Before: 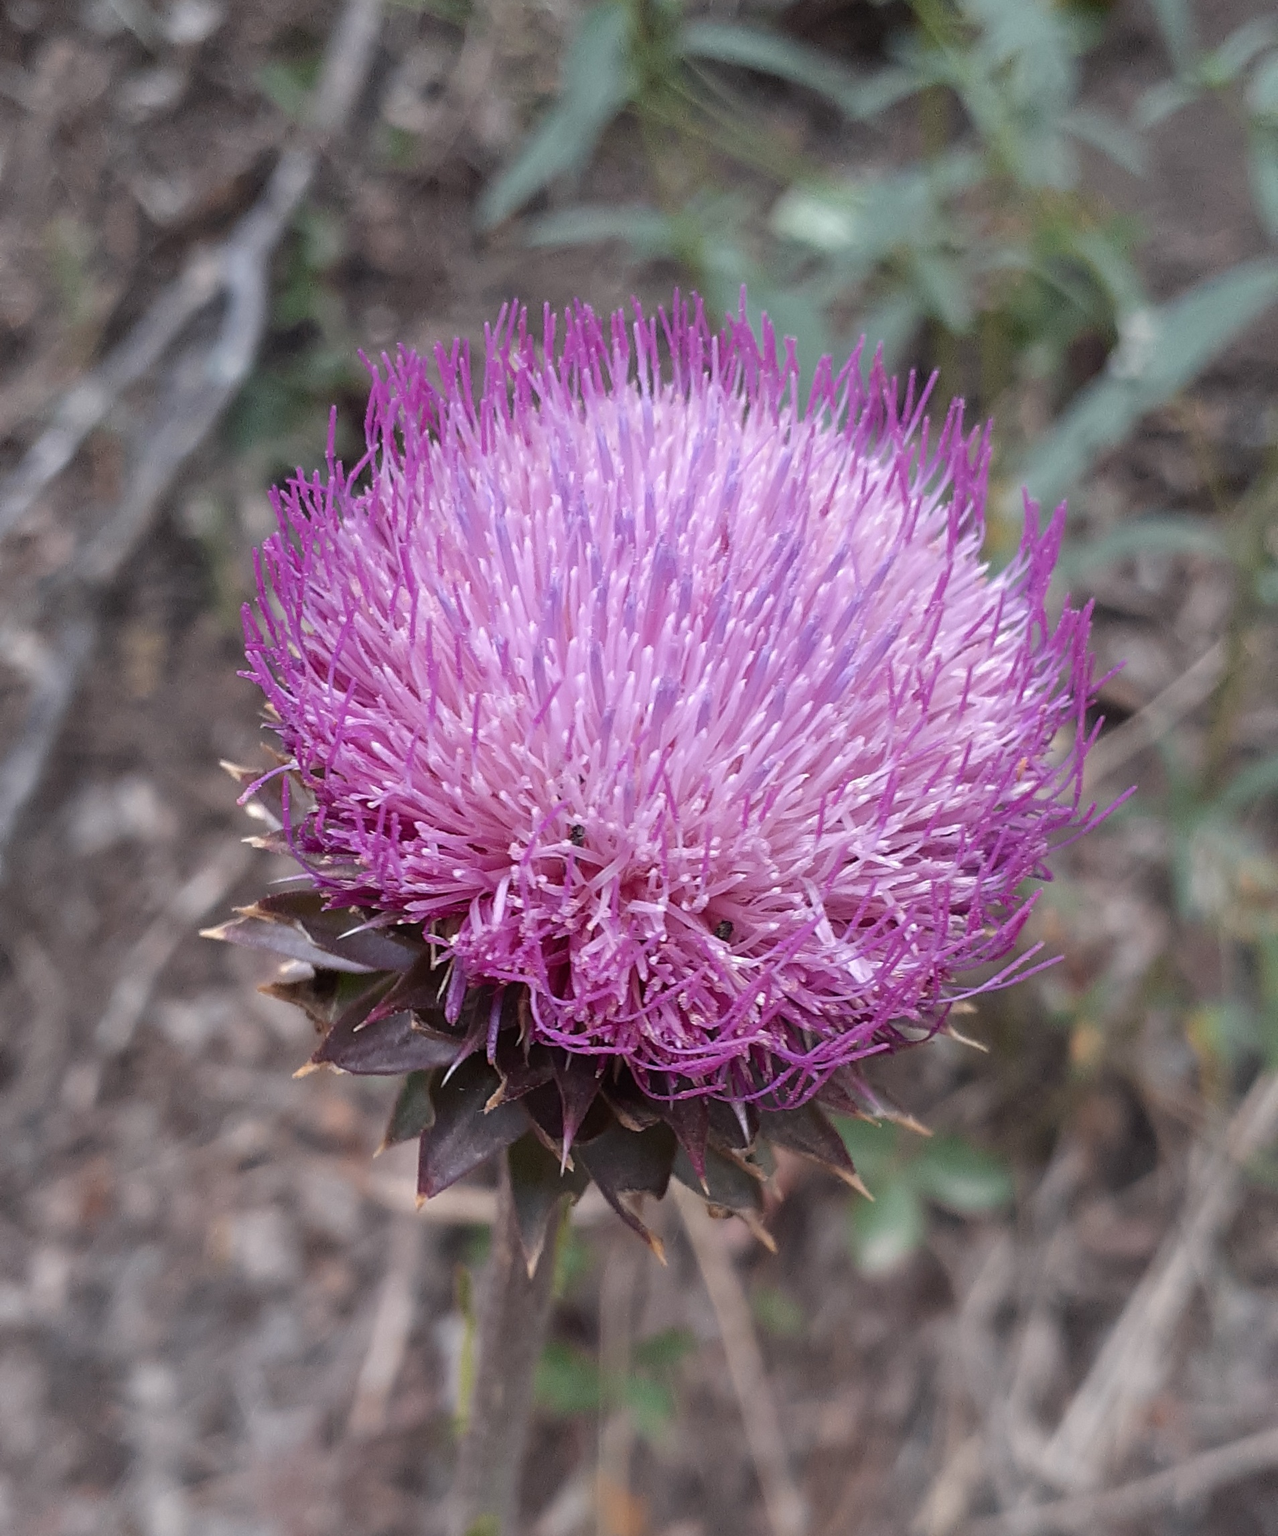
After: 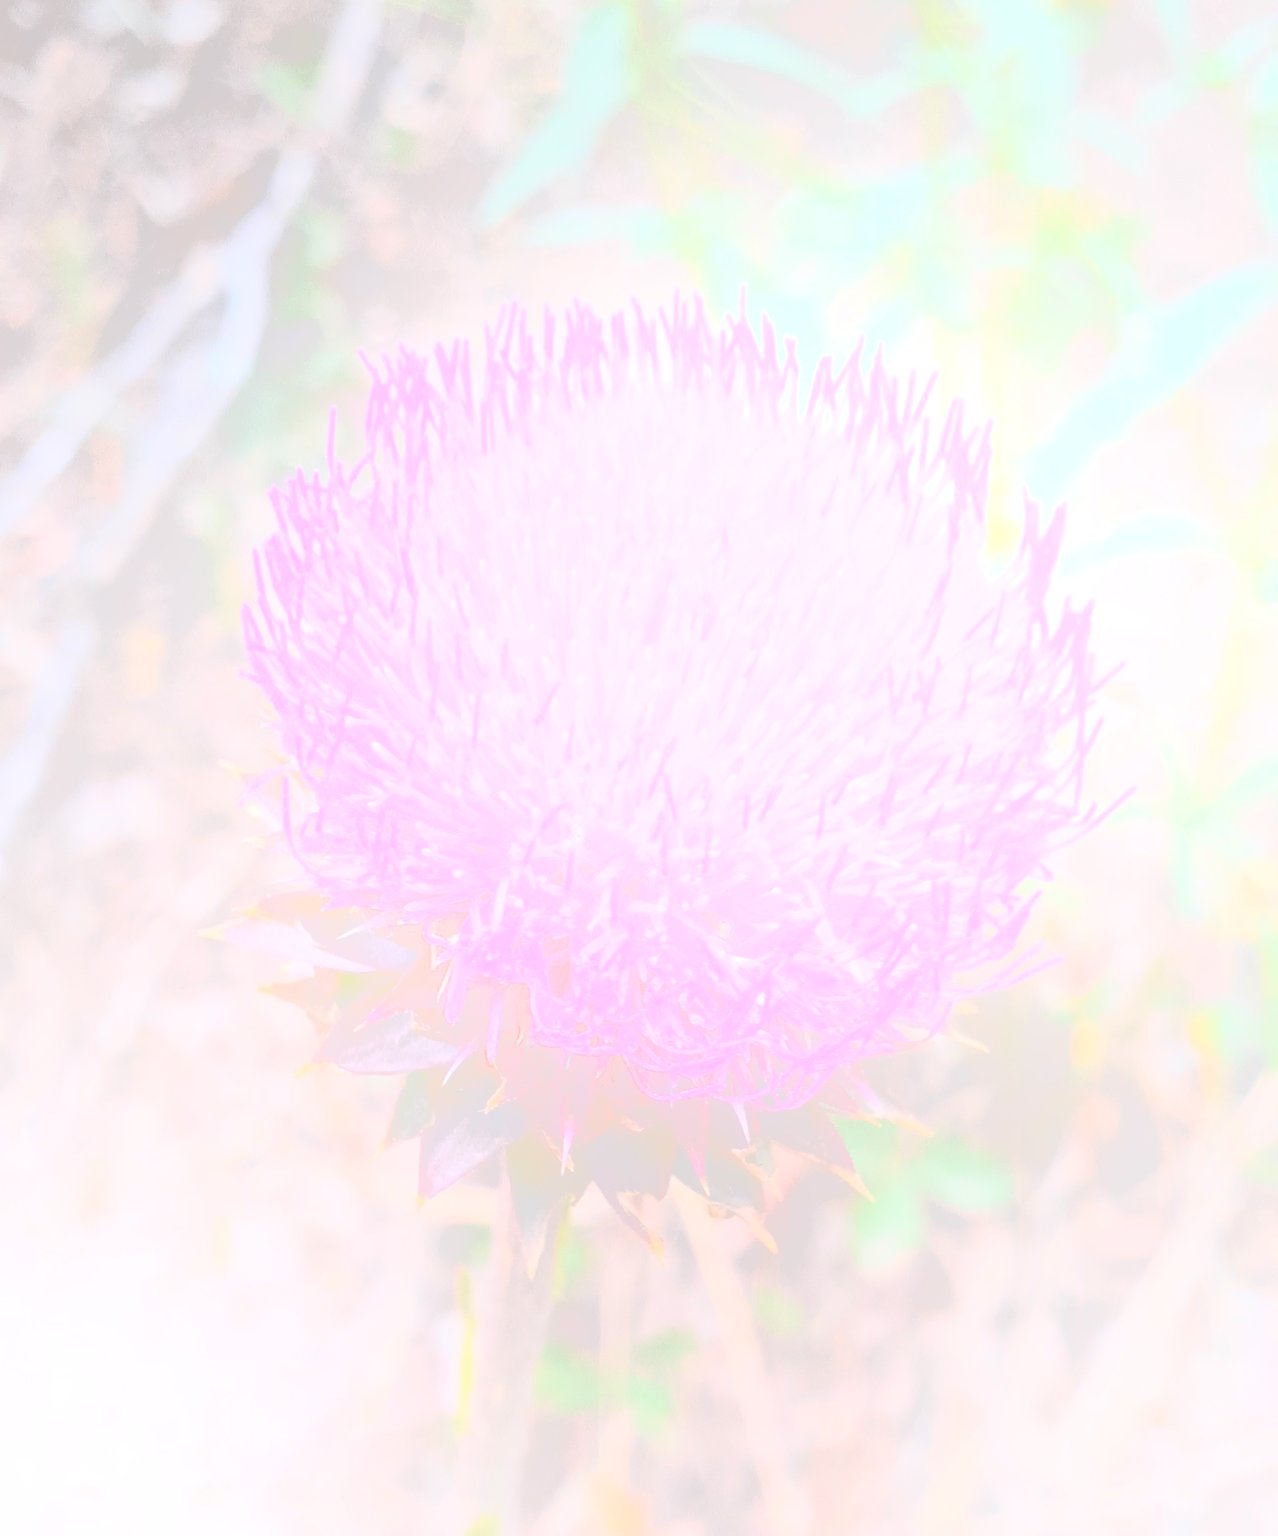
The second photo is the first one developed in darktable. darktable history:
base curve: curves: ch0 [(0.065, 0.026) (0.236, 0.358) (0.53, 0.546) (0.777, 0.841) (0.924, 0.992)], preserve colors average RGB
bloom: size 85%, threshold 5%, strength 85%
